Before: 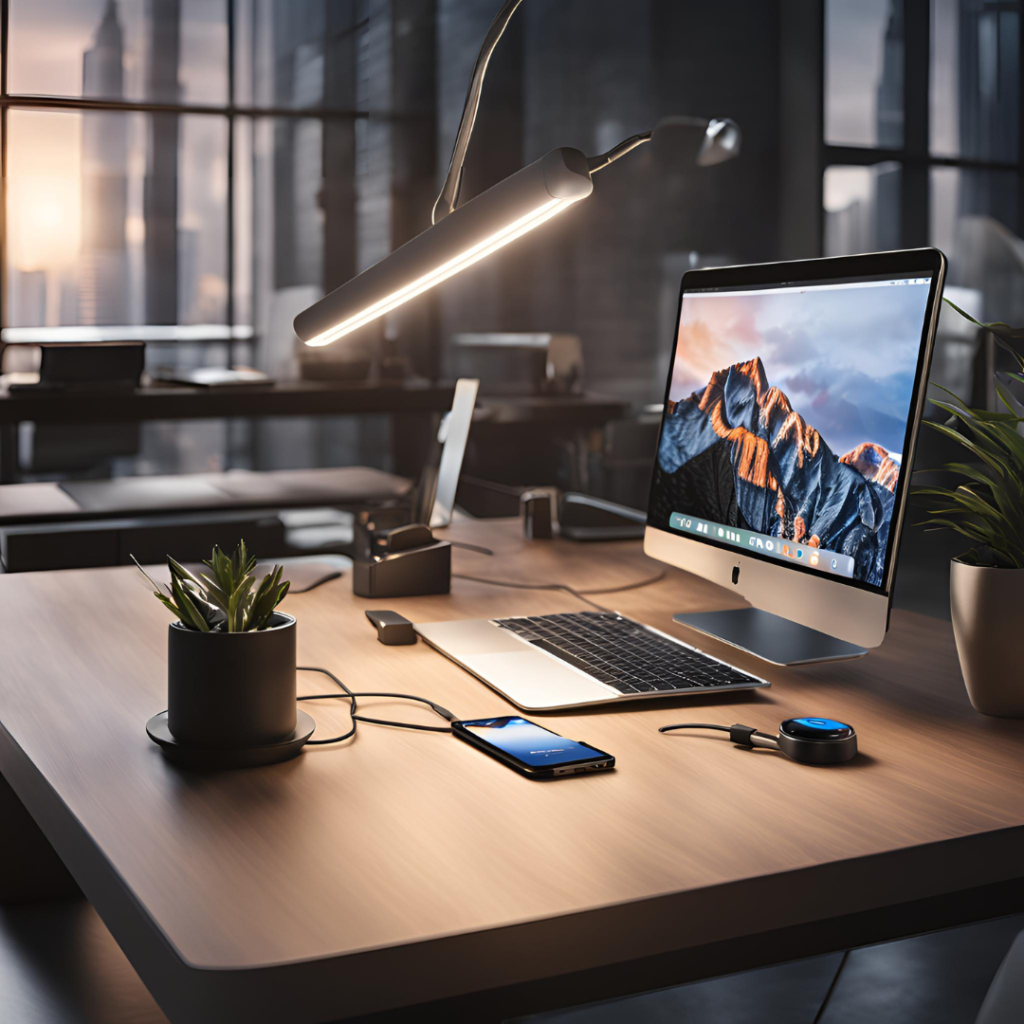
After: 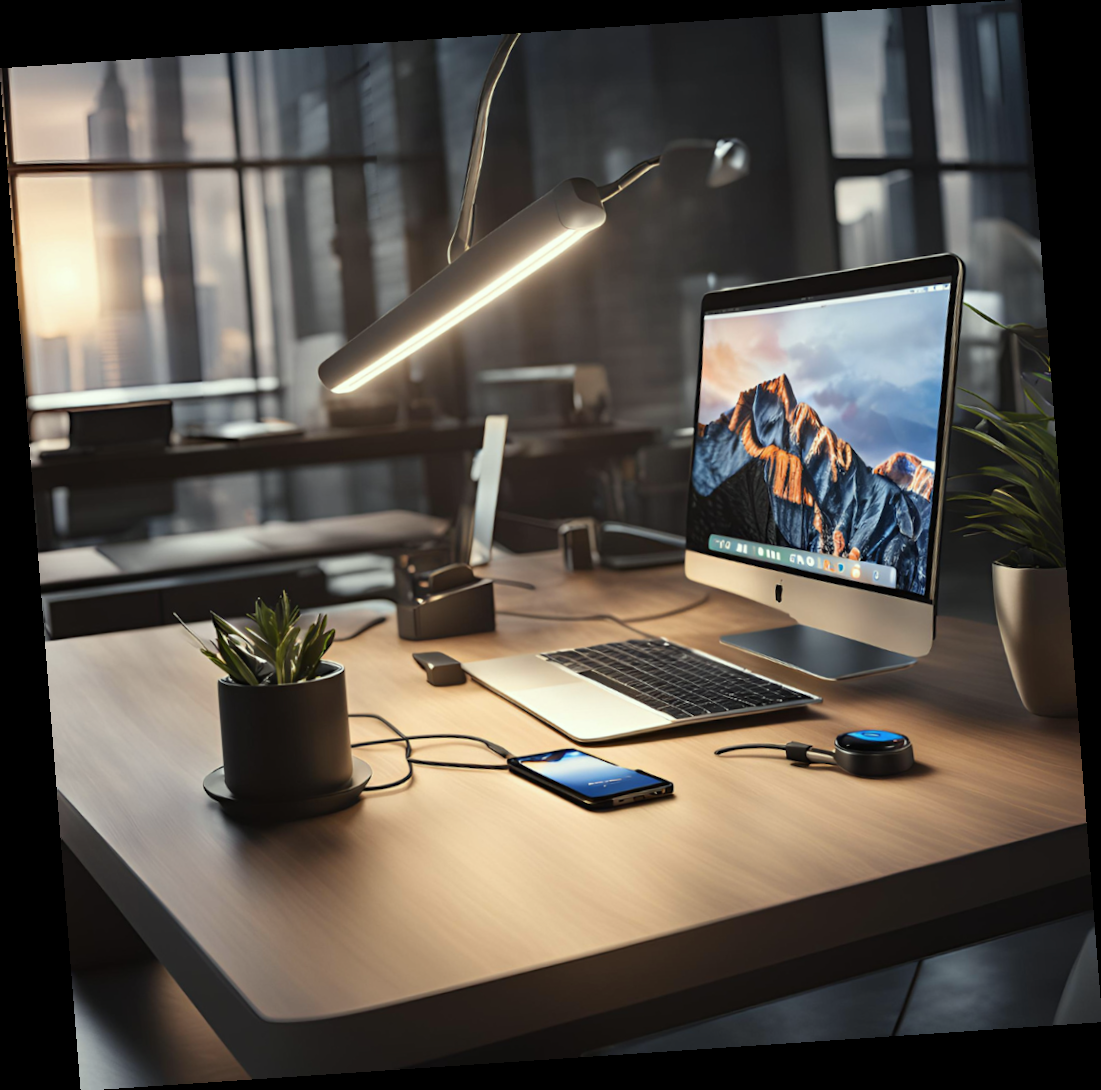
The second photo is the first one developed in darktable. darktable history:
exposure: compensate highlight preservation false
color correction: highlights a* -4.73, highlights b* 5.06, saturation 0.97
rotate and perspective: rotation -4.2°, shear 0.006, automatic cropping off
